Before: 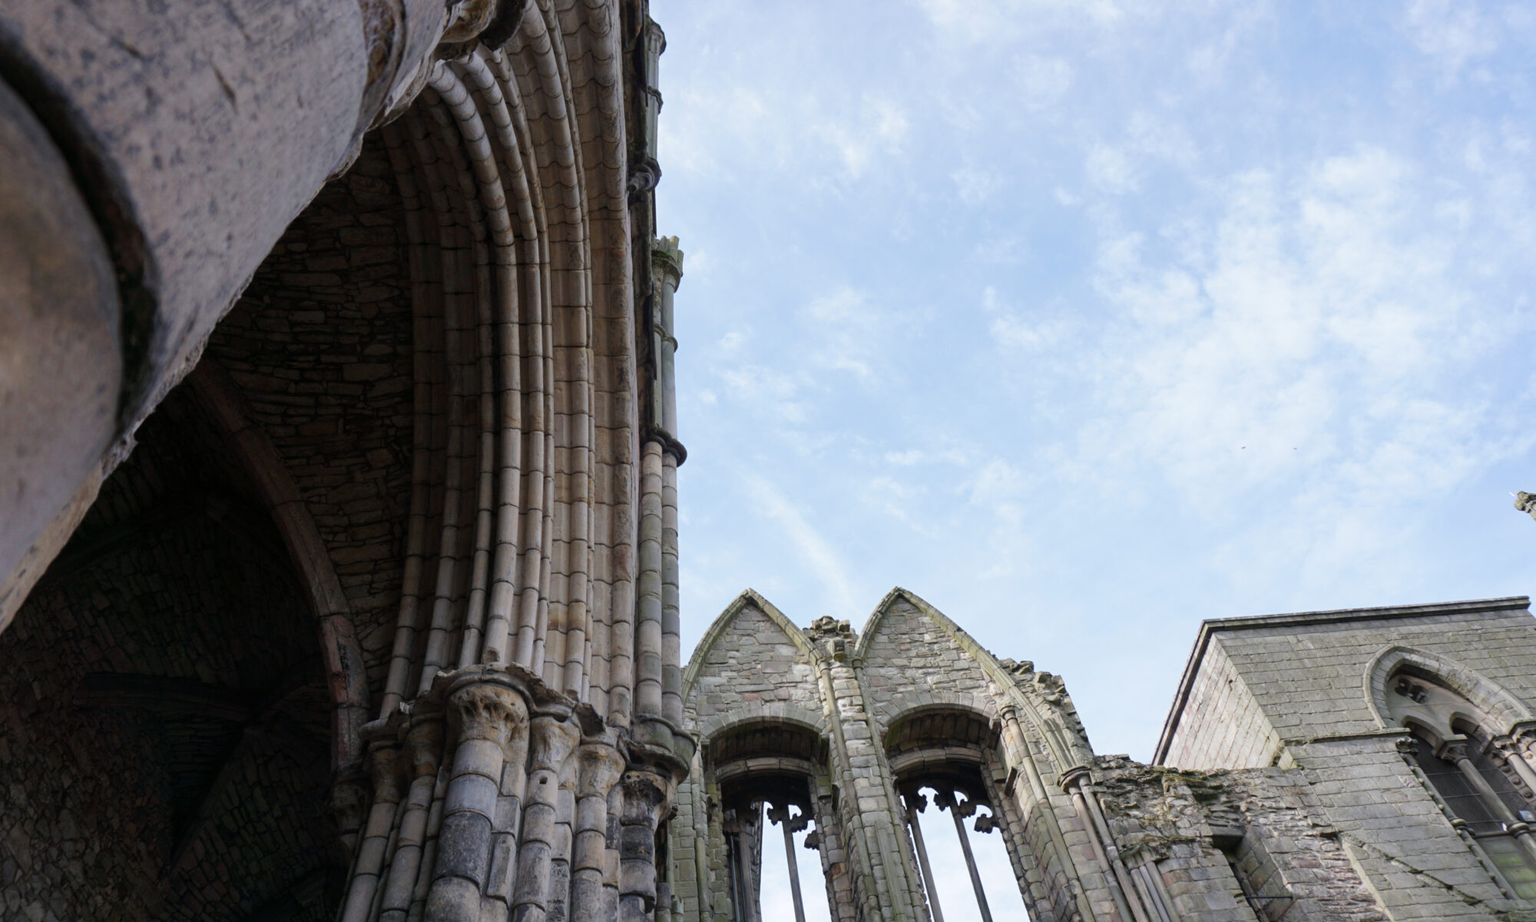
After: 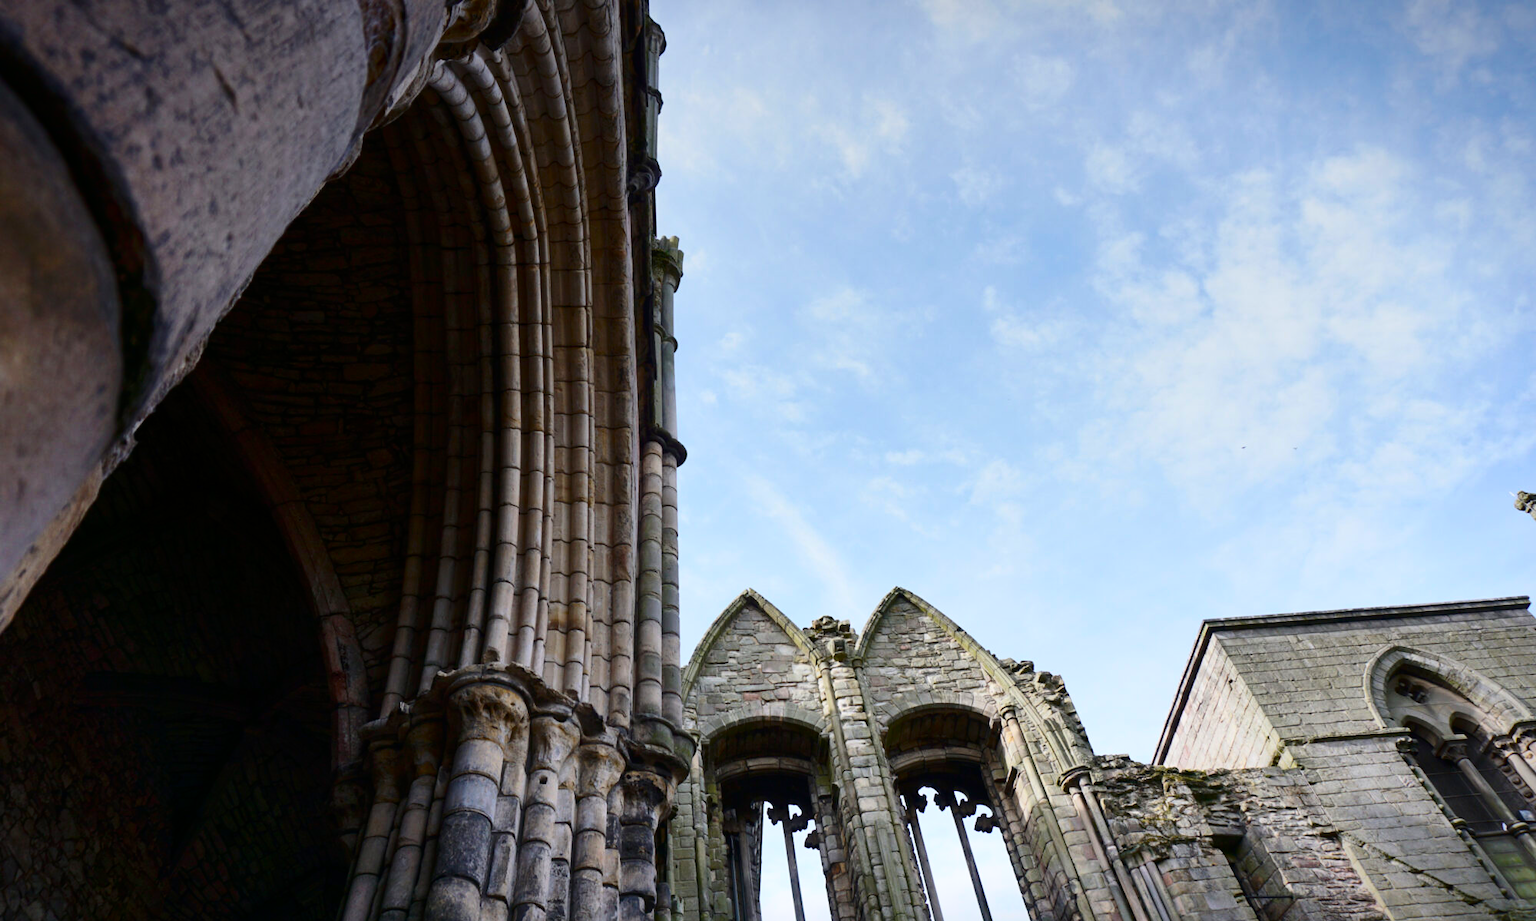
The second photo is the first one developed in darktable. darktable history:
graduated density: on, module defaults
shadows and highlights: shadows 20.91, highlights -35.45, soften with gaussian
contrast brightness saturation: contrast 0.28
vignetting: fall-off start 98.29%, fall-off radius 100%, brightness -1, saturation 0.5, width/height ratio 1.428
color balance rgb: linear chroma grading › global chroma 15%, perceptual saturation grading › global saturation 30%
